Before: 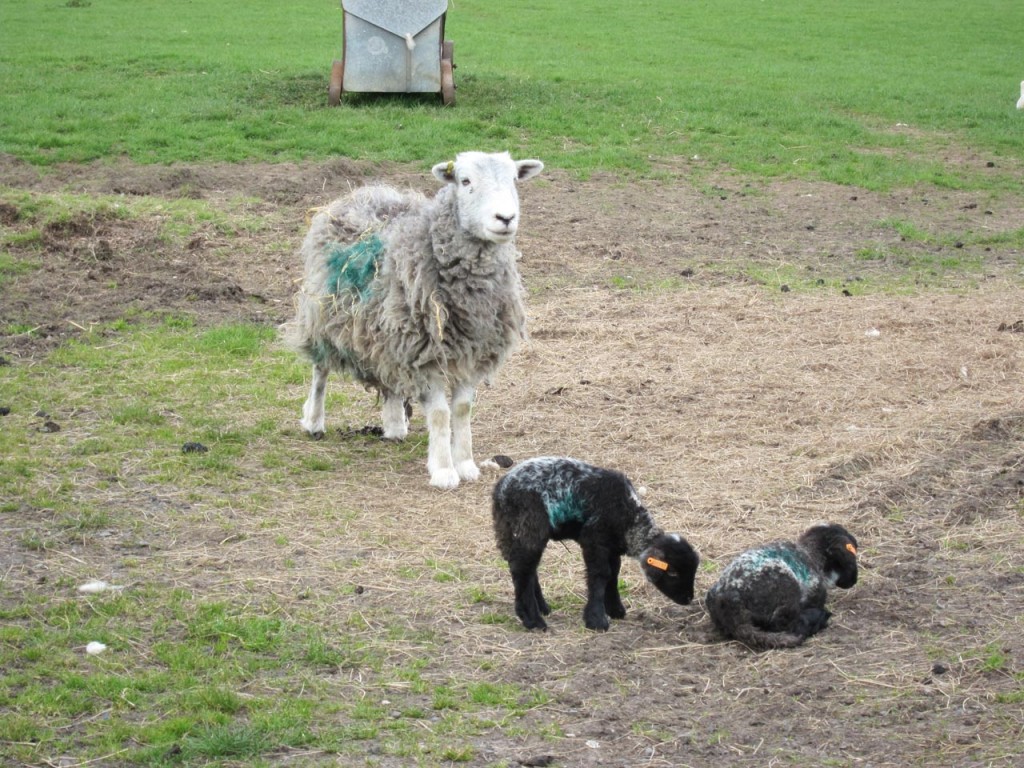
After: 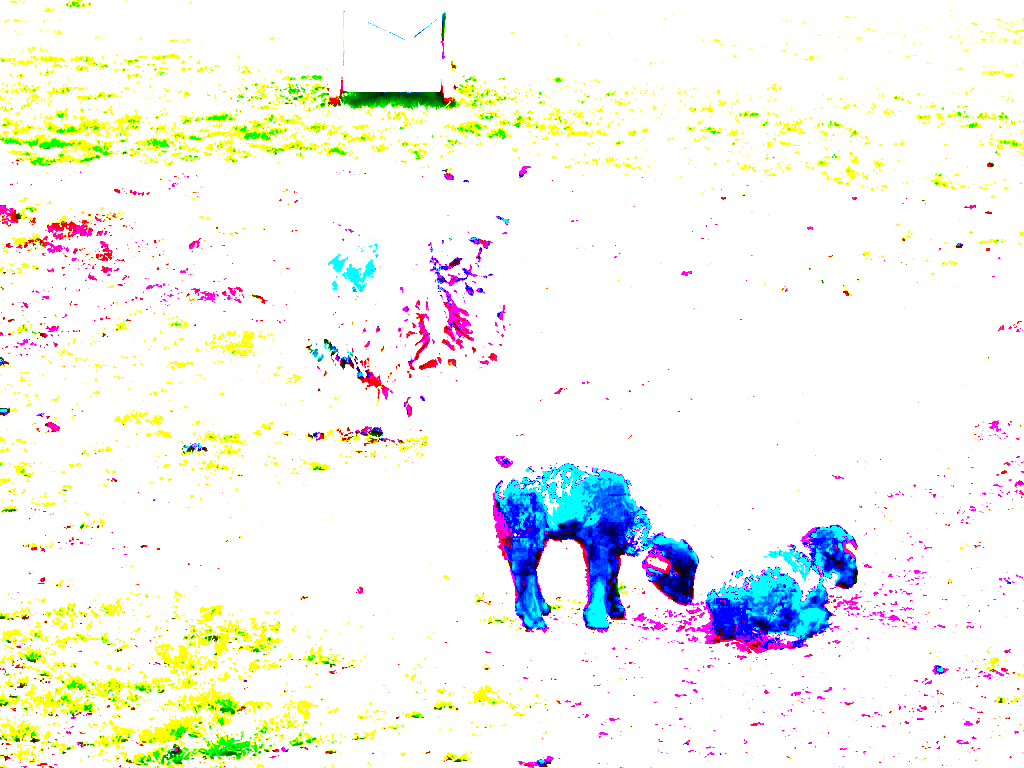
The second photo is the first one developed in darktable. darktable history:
exposure: black level correction 0.1, exposure 3 EV, compensate highlight preservation false
white balance: red 1.042, blue 1.17
local contrast: mode bilateral grid, contrast 10, coarseness 25, detail 115%, midtone range 0.2
